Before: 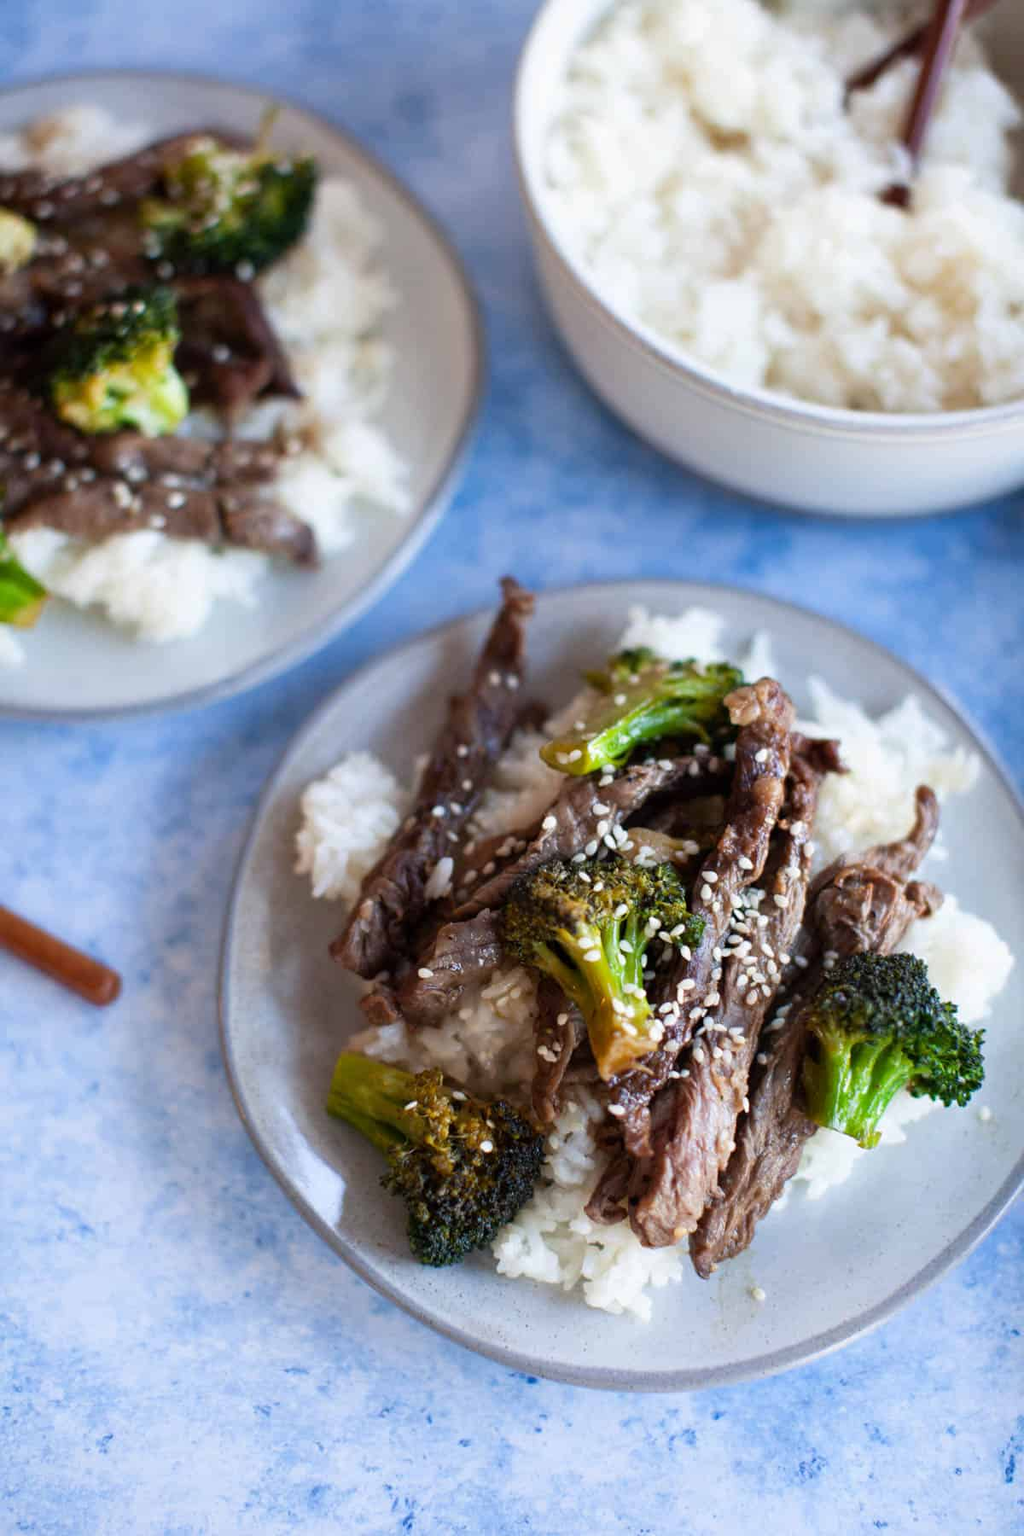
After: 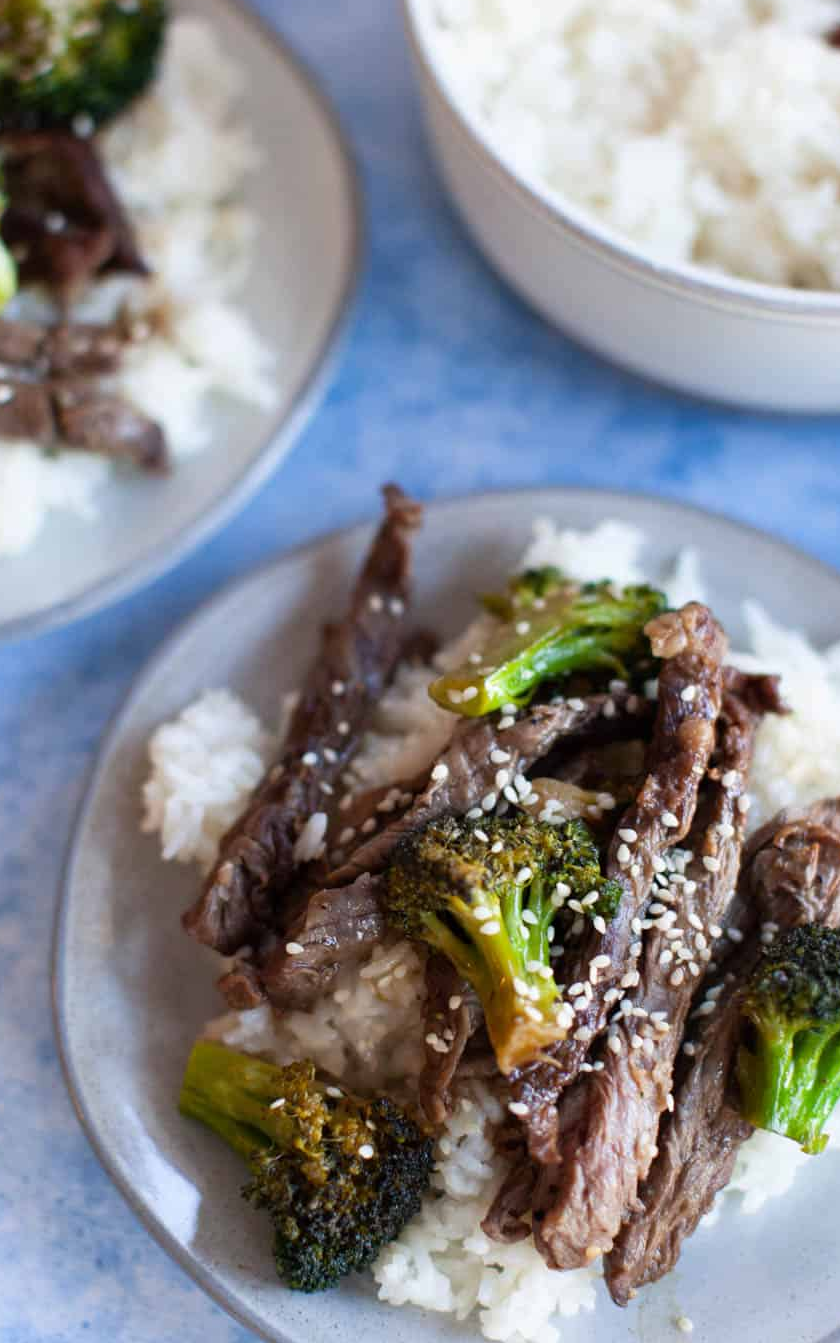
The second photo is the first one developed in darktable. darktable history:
crop and rotate: left 17.02%, top 10.697%, right 12.94%, bottom 14.662%
